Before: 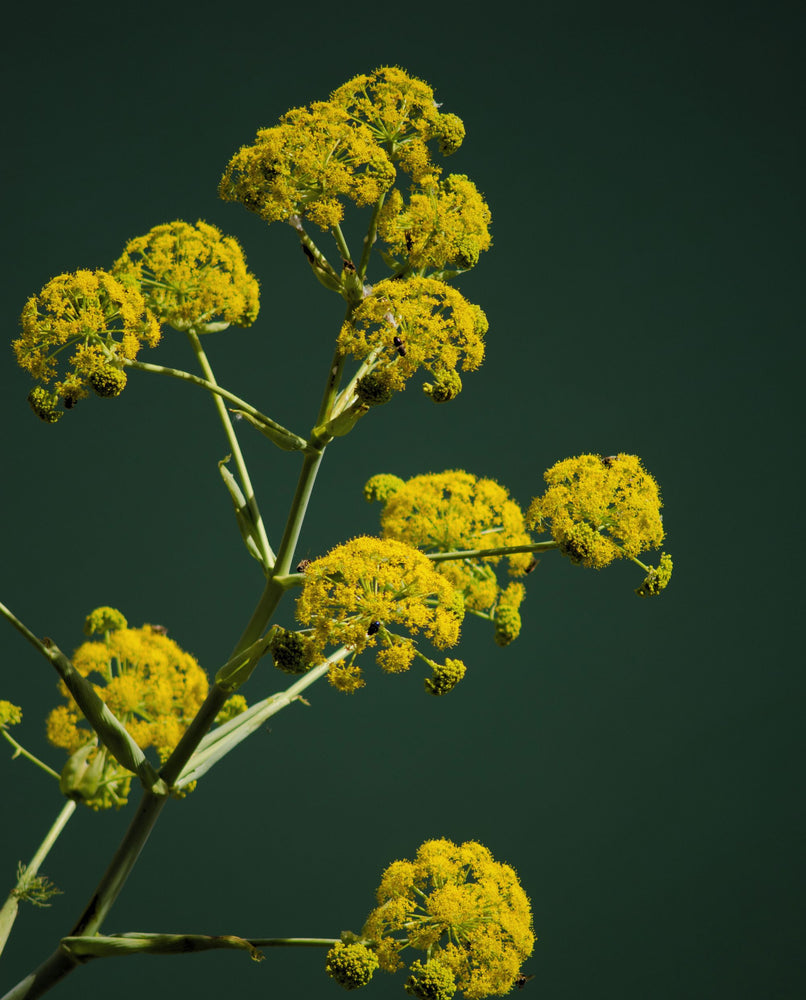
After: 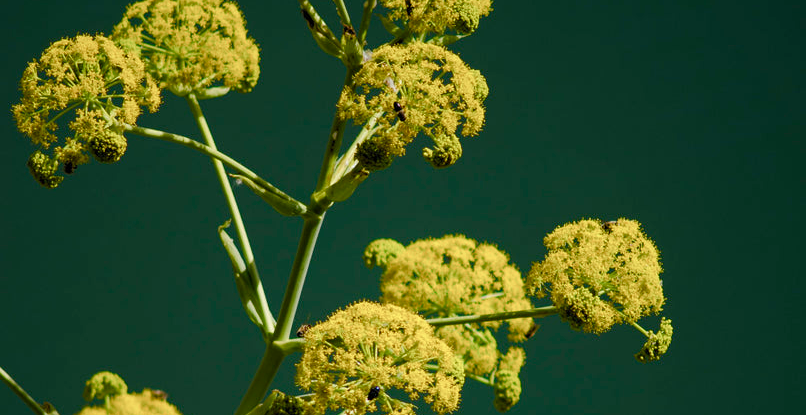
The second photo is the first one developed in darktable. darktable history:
color balance rgb: shadows lift › chroma 2.055%, shadows lift › hue 250.93°, perceptual saturation grading › global saturation 25.13%, perceptual saturation grading › highlights -50.539%, perceptual saturation grading › shadows 30.671%, global vibrance 20%
color zones: curves: ch0 [(0, 0.553) (0.123, 0.58) (0.23, 0.419) (0.468, 0.155) (0.605, 0.132) (0.723, 0.063) (0.833, 0.172) (0.921, 0.468)]; ch1 [(0.025, 0.645) (0.229, 0.584) (0.326, 0.551) (0.537, 0.446) (0.599, 0.911) (0.708, 1) (0.805, 0.944)]; ch2 [(0.086, 0.468) (0.254, 0.464) (0.638, 0.564) (0.702, 0.592) (0.768, 0.564)], mix -120%
crop and rotate: top 23.588%, bottom 34.834%
